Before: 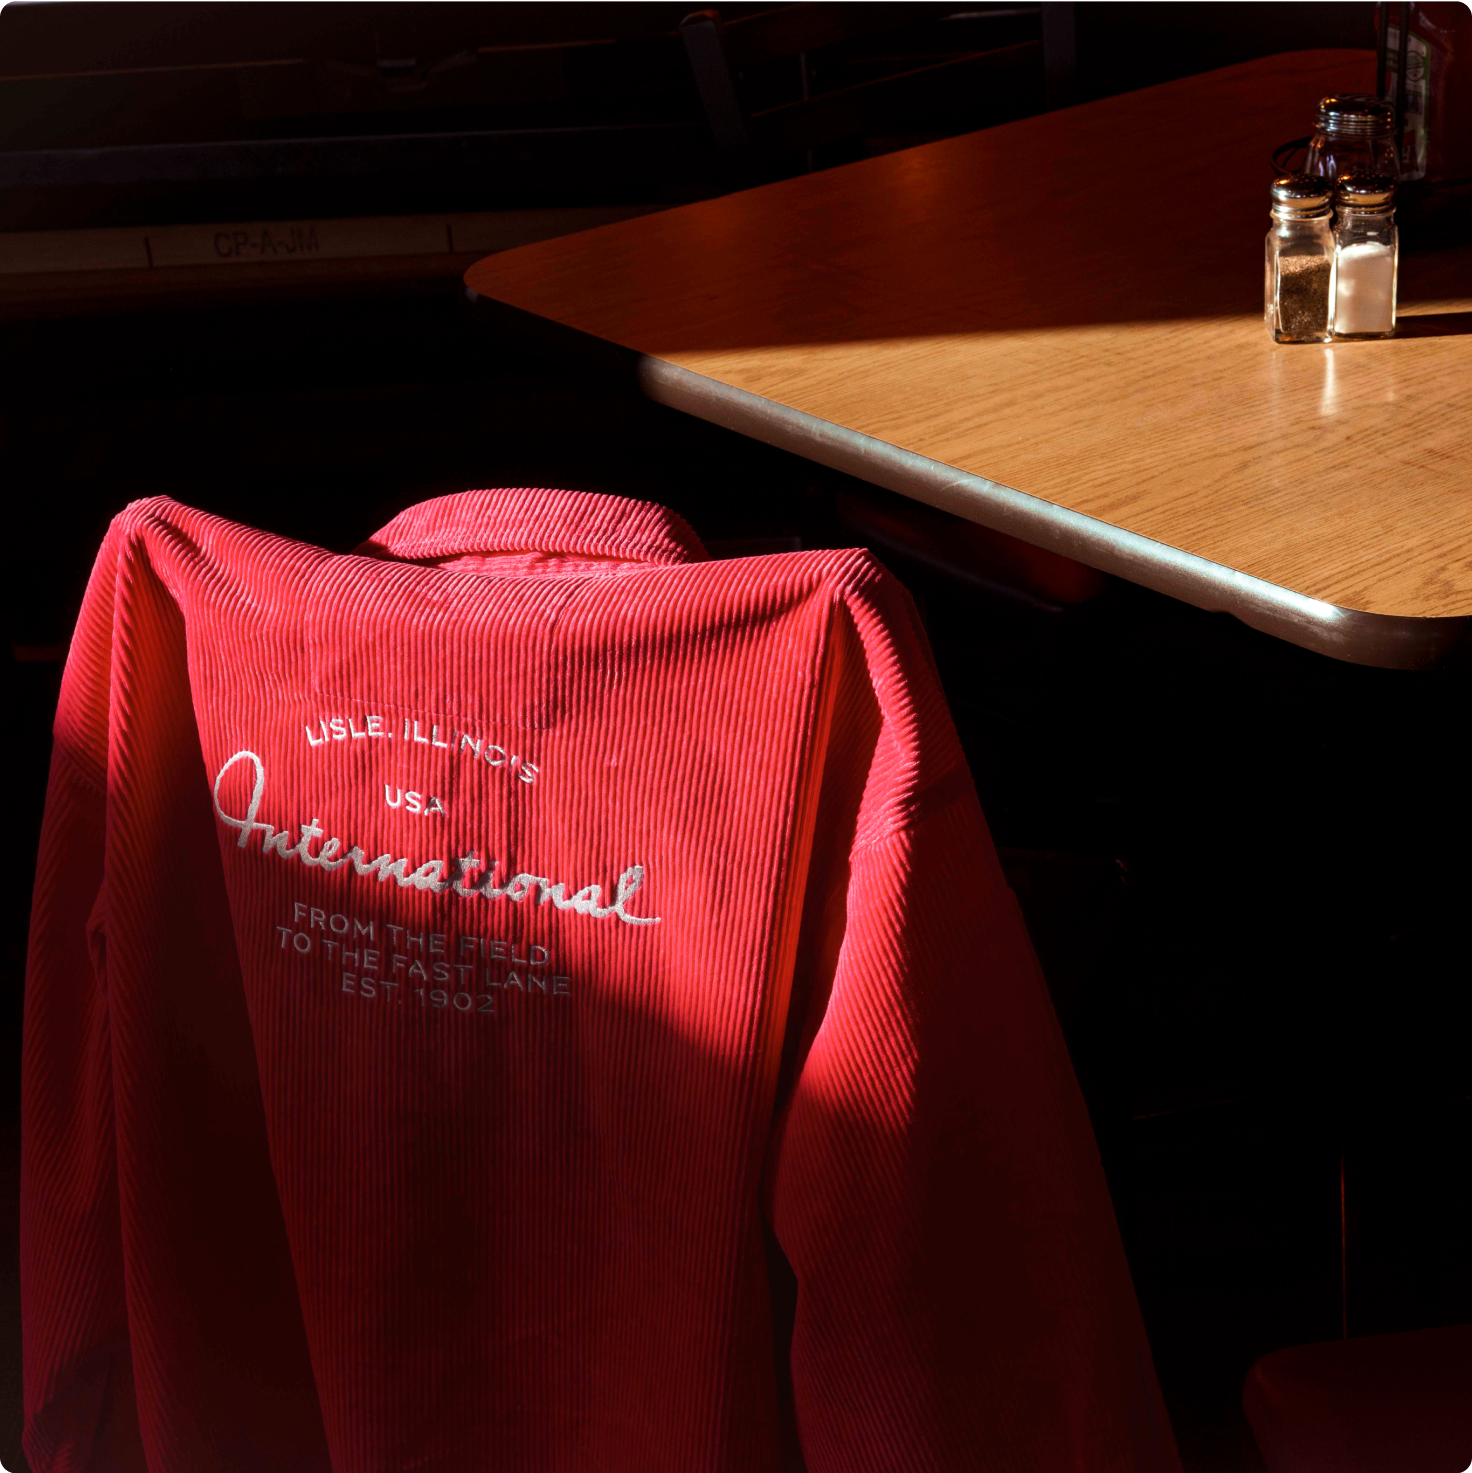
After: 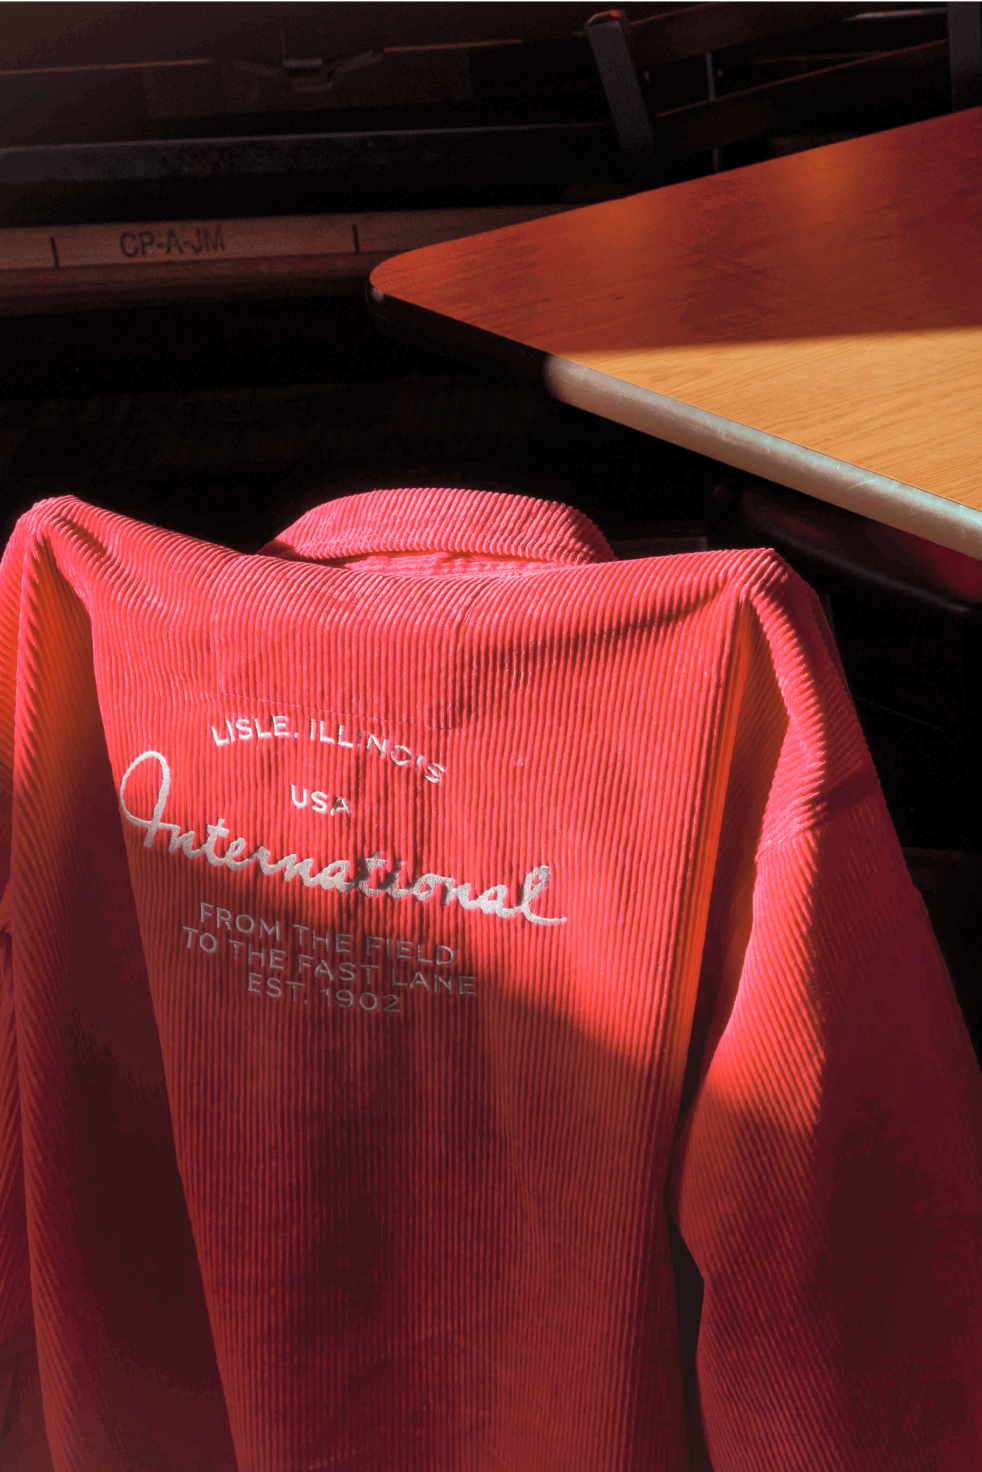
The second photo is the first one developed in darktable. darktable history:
crop and rotate: left 6.387%, right 26.849%
shadows and highlights: on, module defaults
contrast brightness saturation: brightness 0.15
